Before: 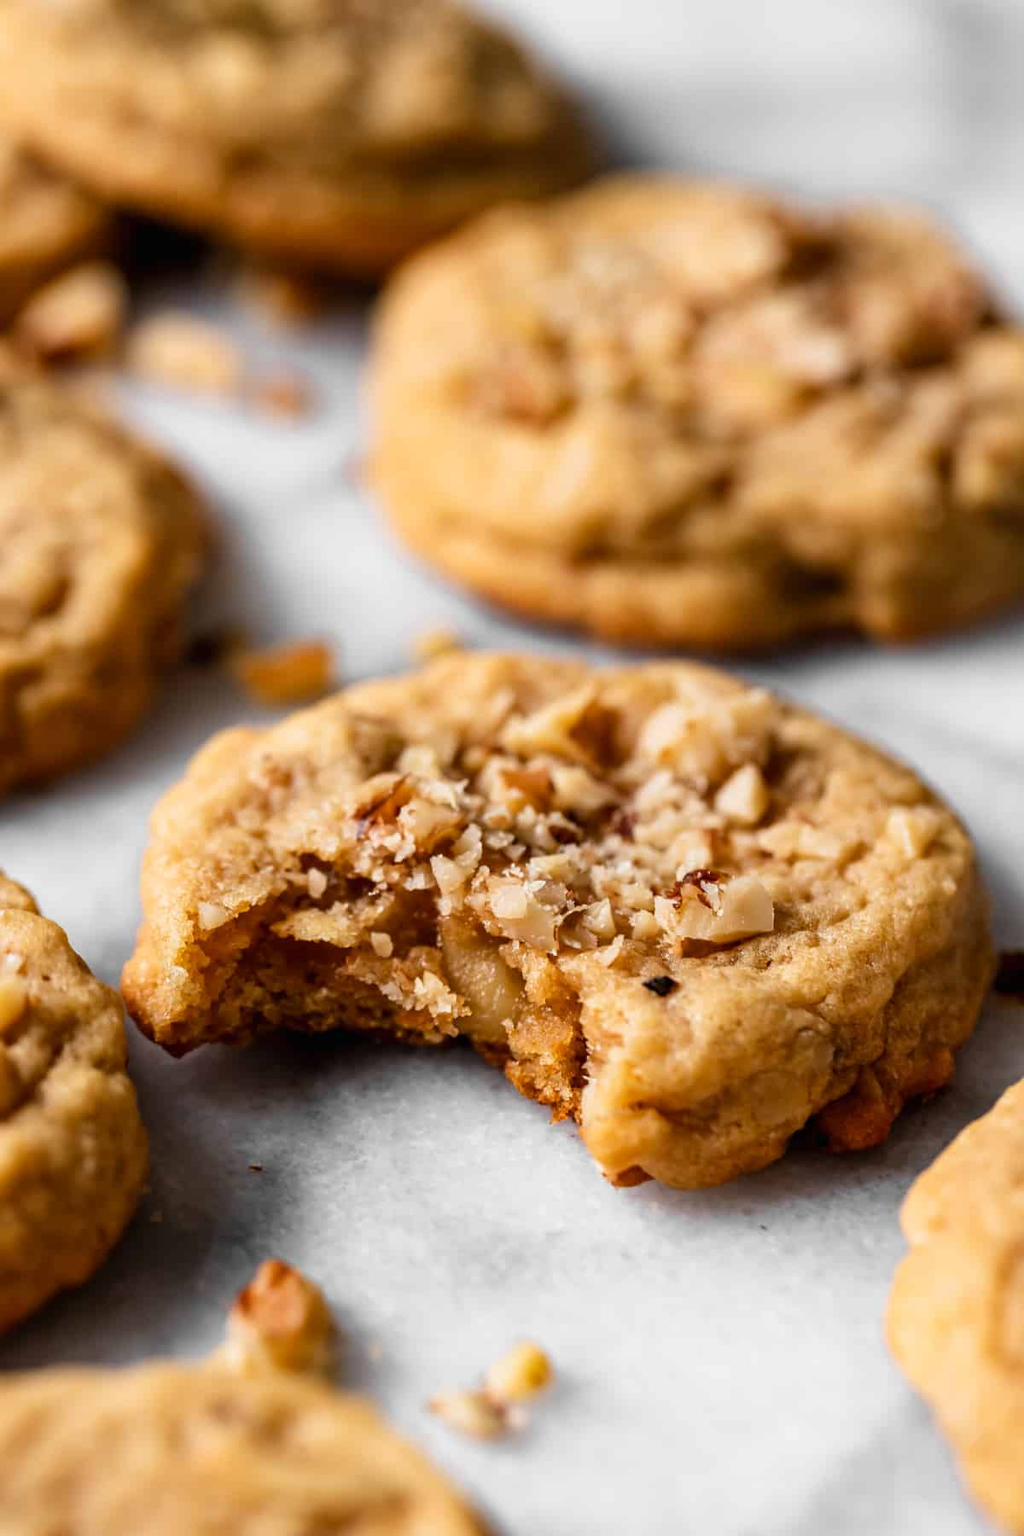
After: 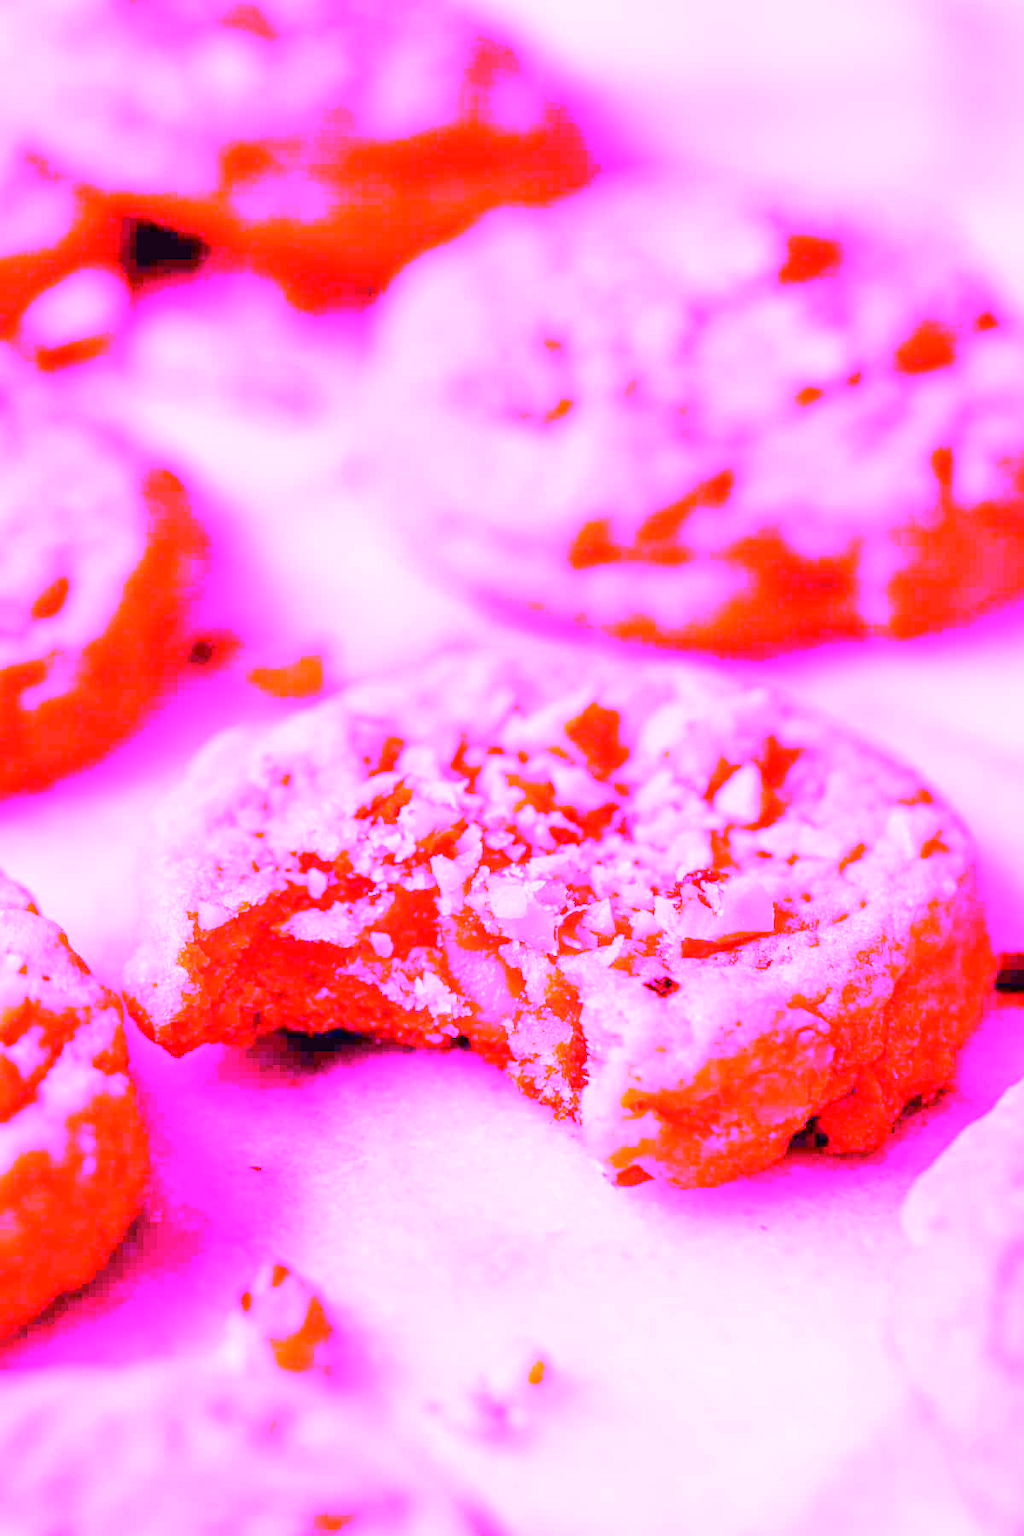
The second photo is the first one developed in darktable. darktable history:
white balance: red 8, blue 8
exposure: exposure -0.01 EV, compensate highlight preservation false
